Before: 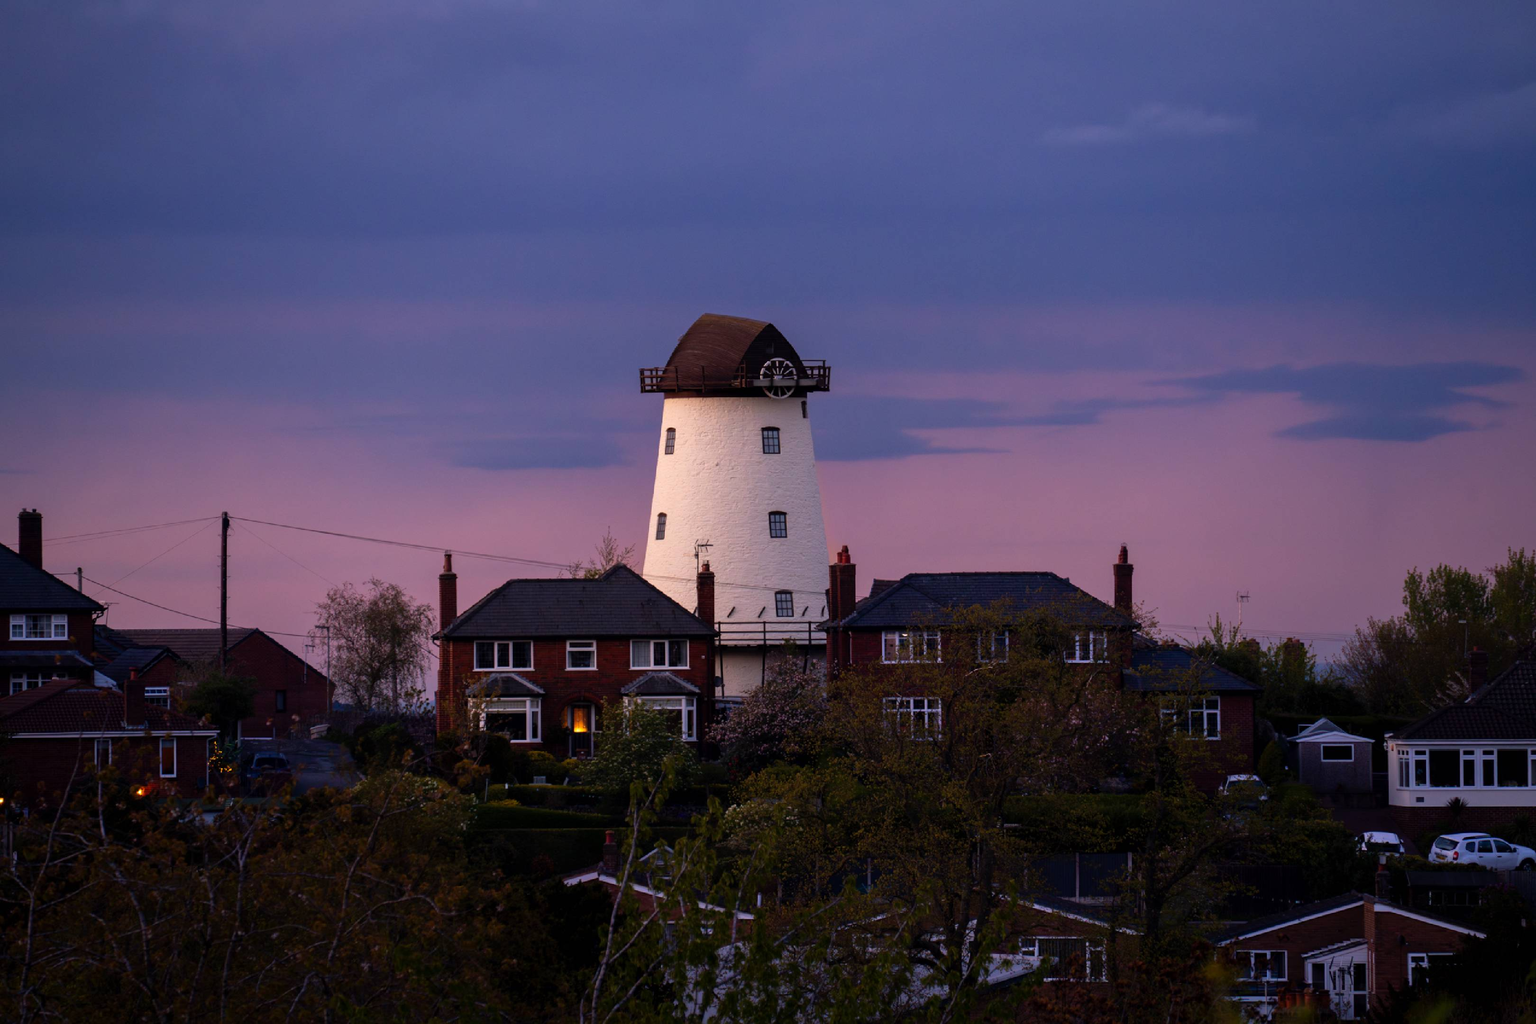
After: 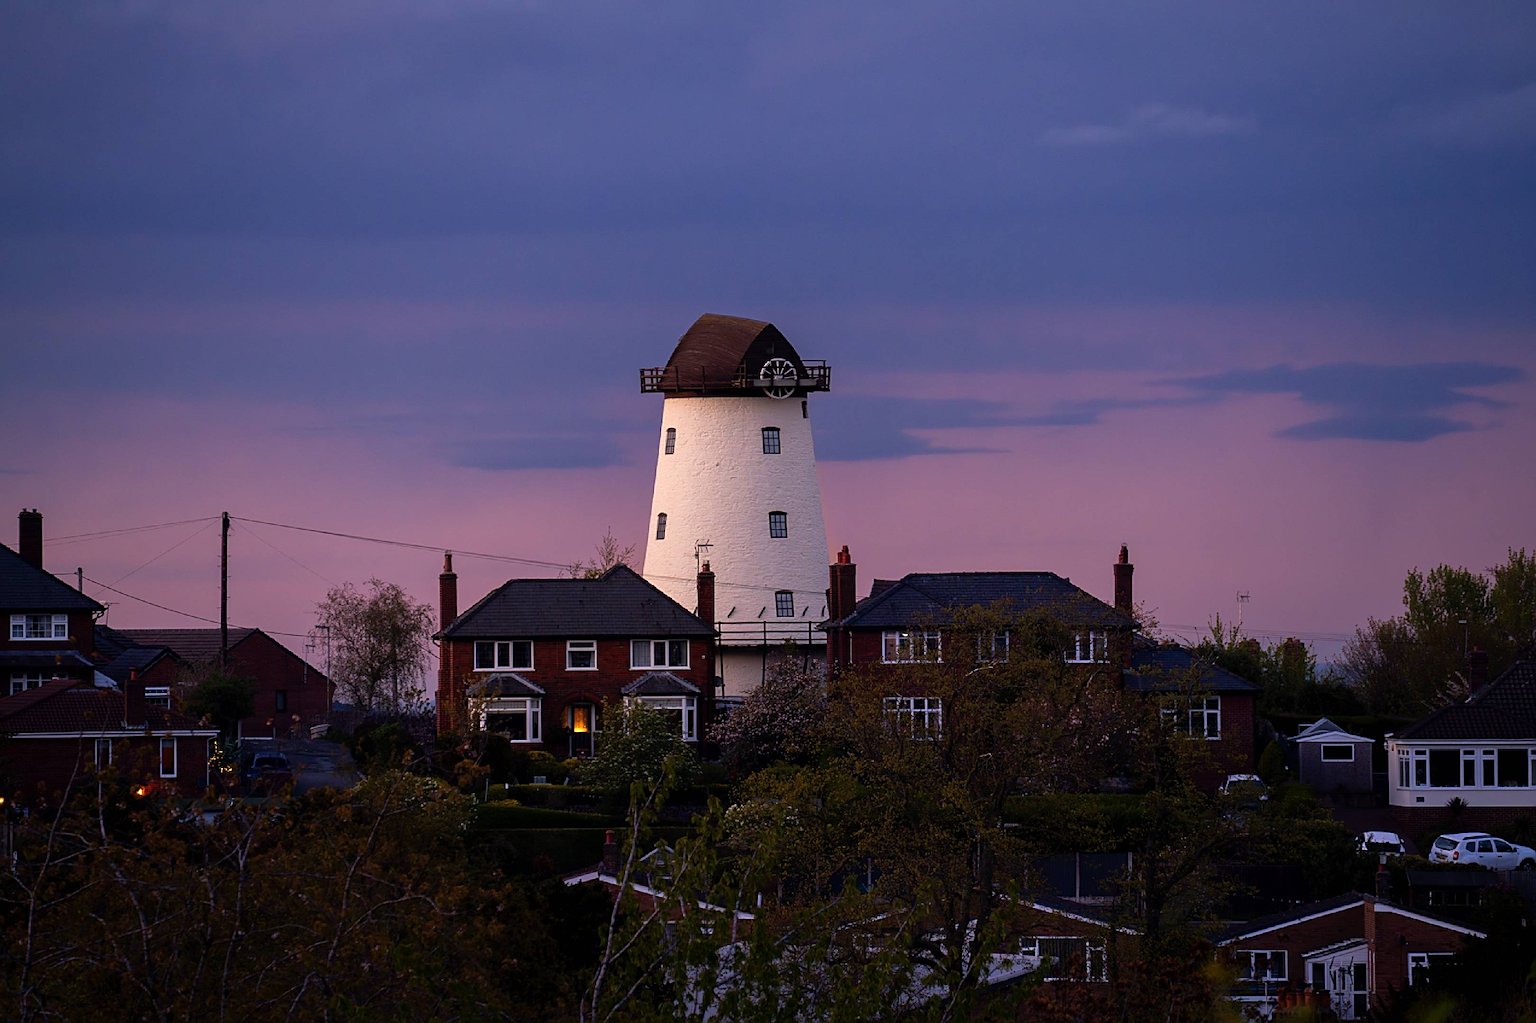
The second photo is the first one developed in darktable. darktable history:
sharpen: radius 2.655, amount 0.671
